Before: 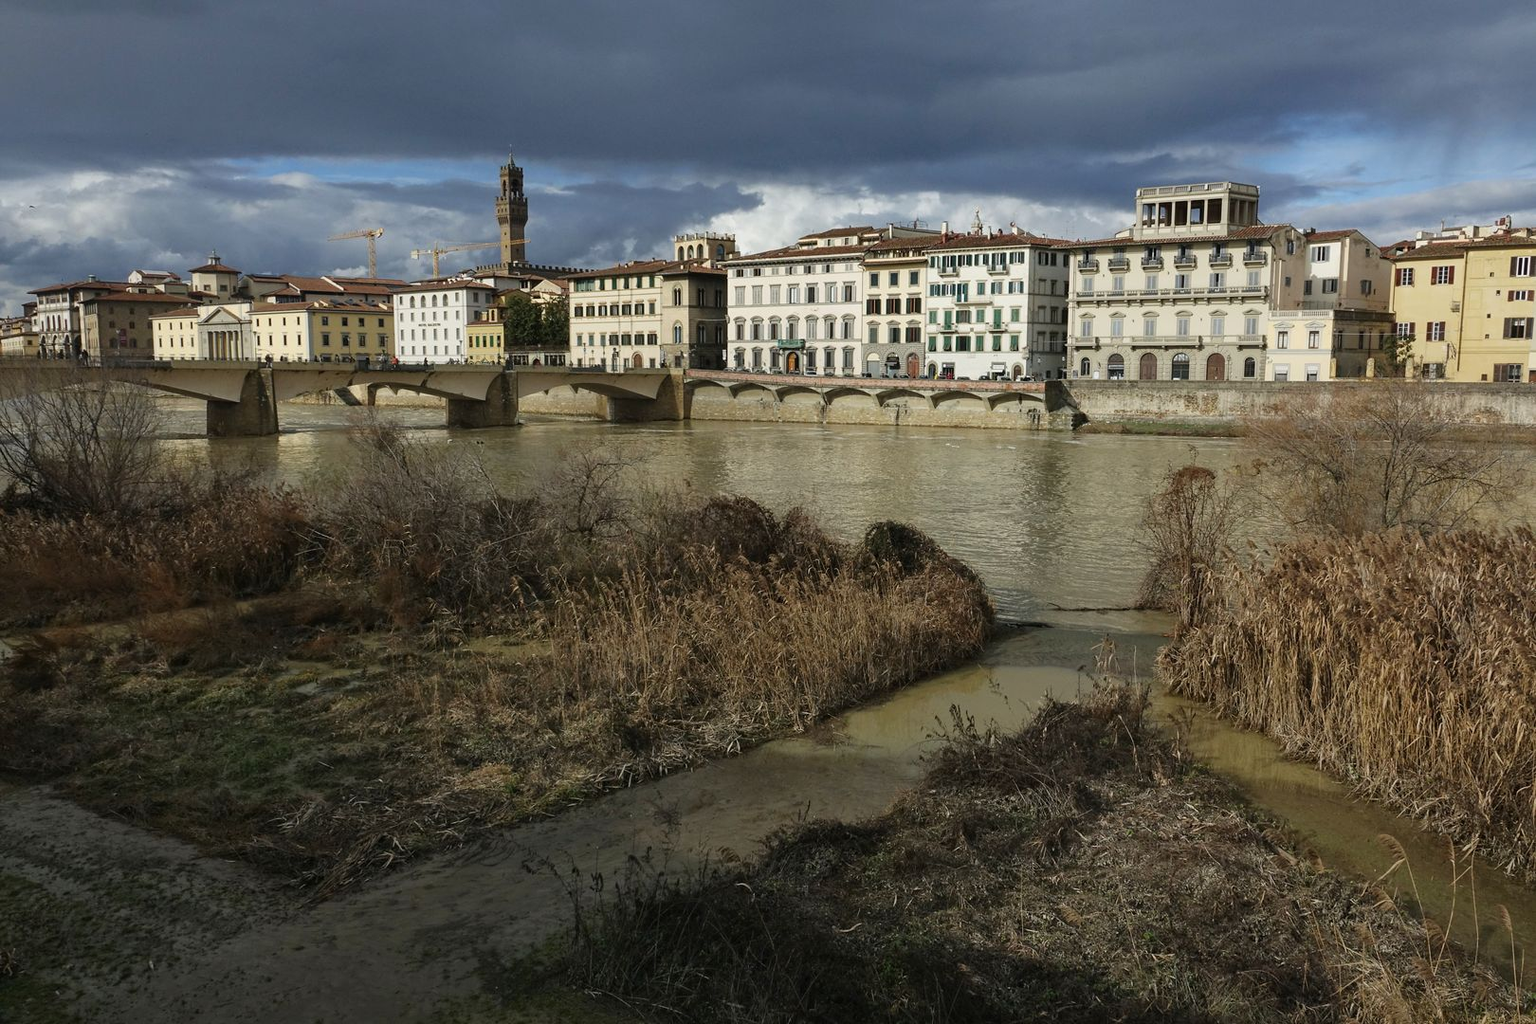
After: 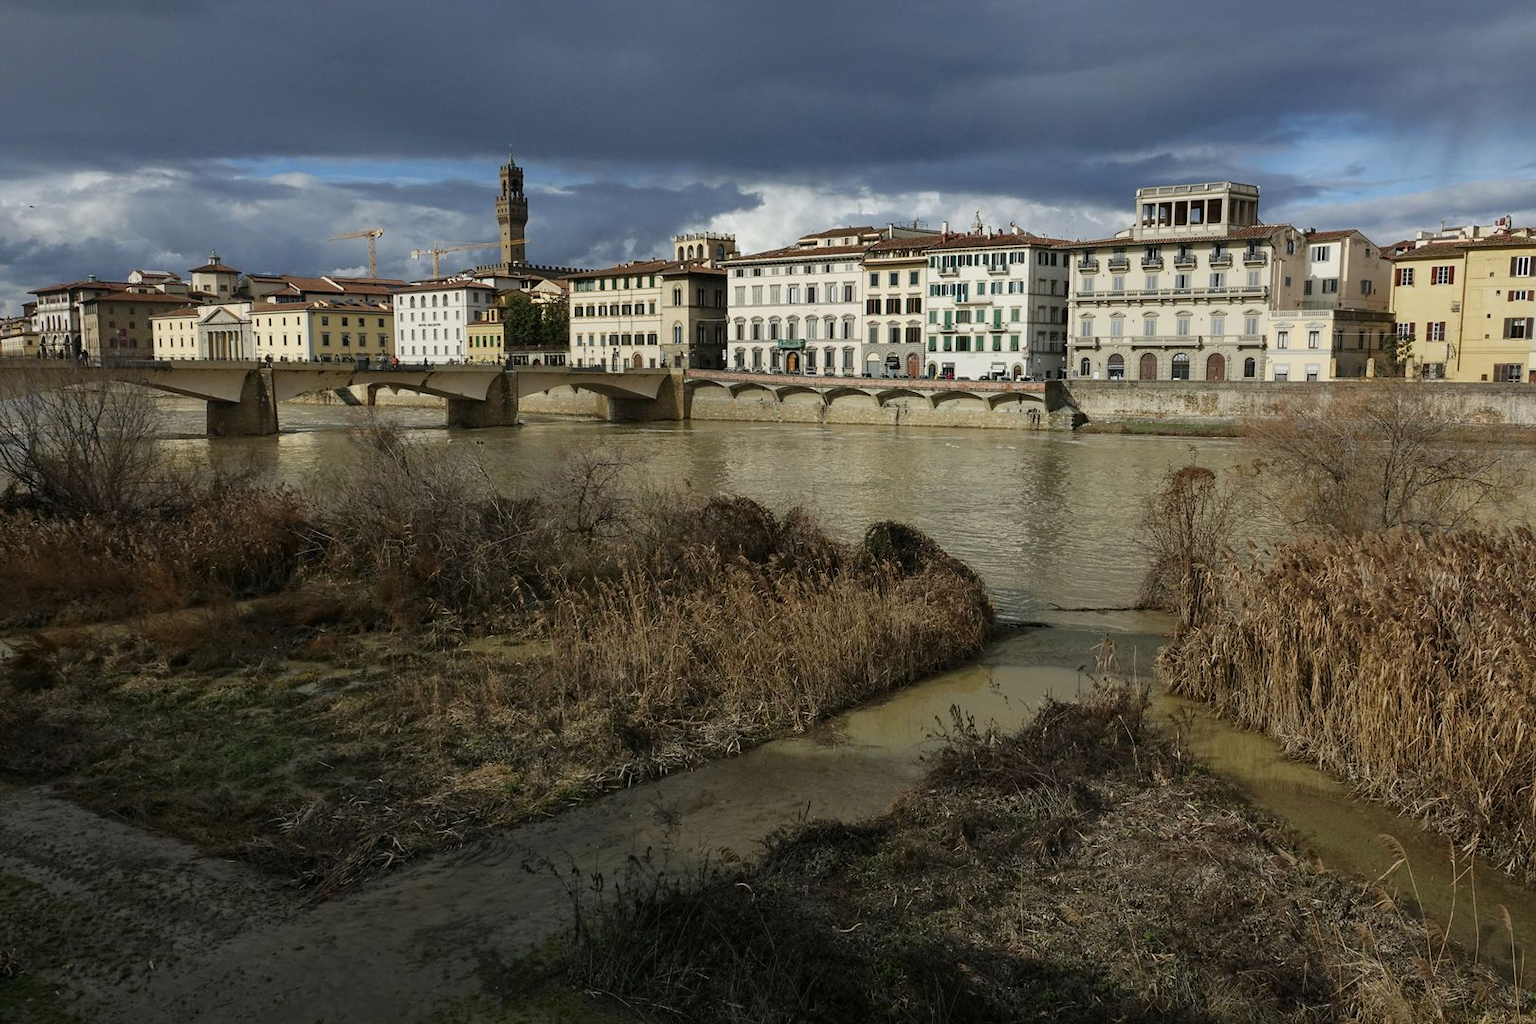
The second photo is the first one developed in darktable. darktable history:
exposure: black level correction 0.002, exposure -0.097 EV, compensate highlight preservation false
